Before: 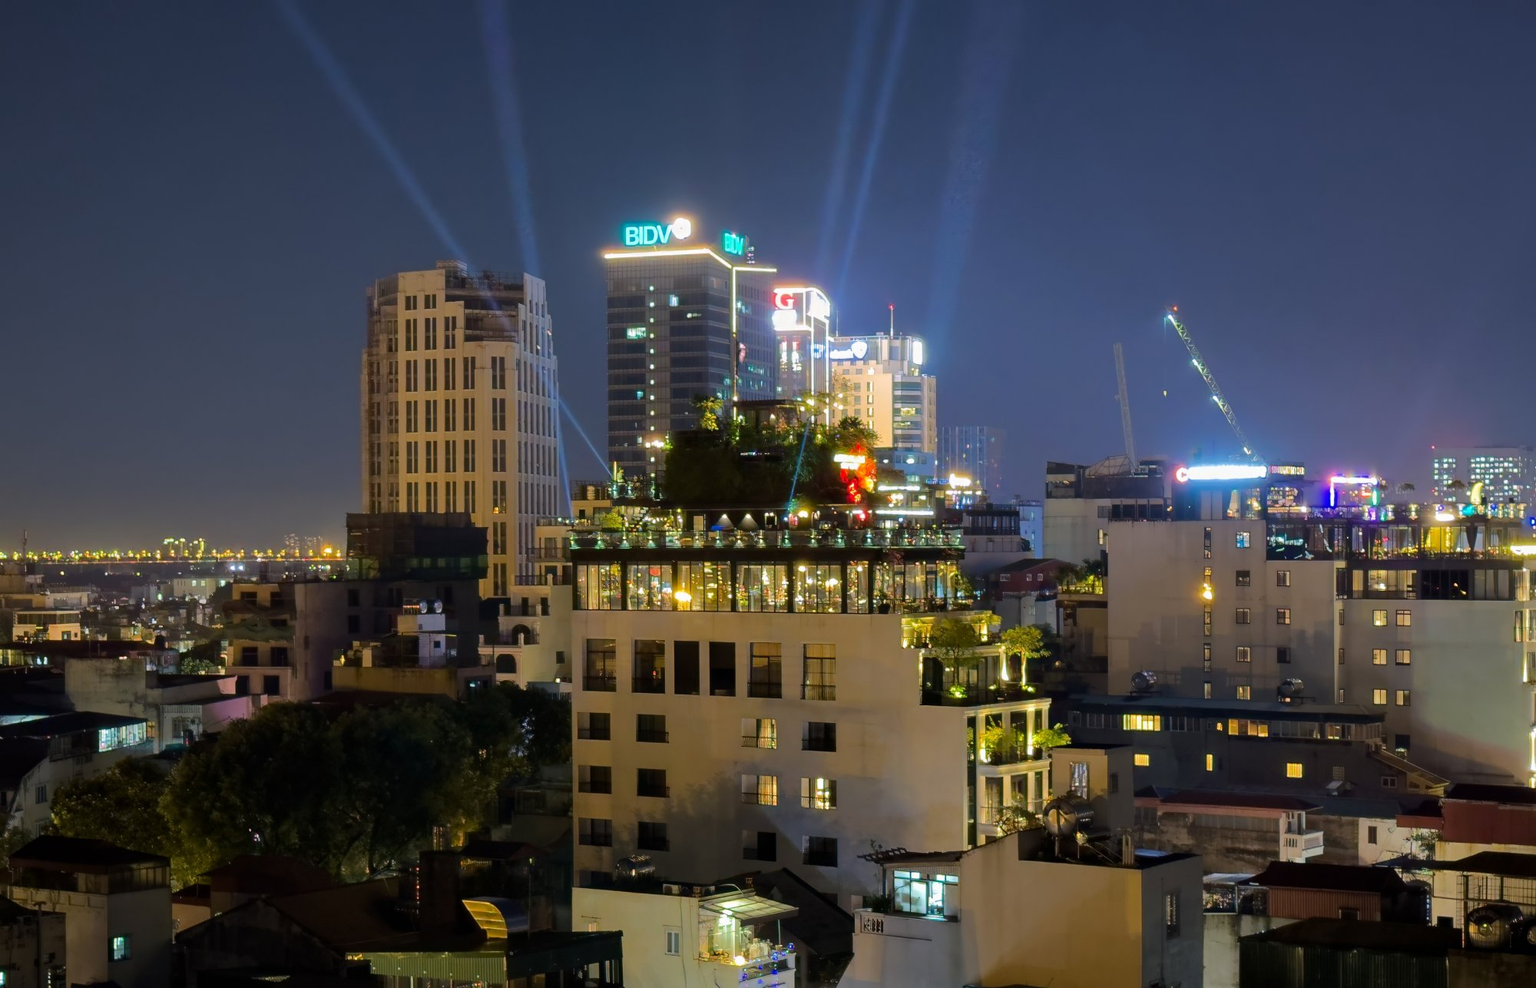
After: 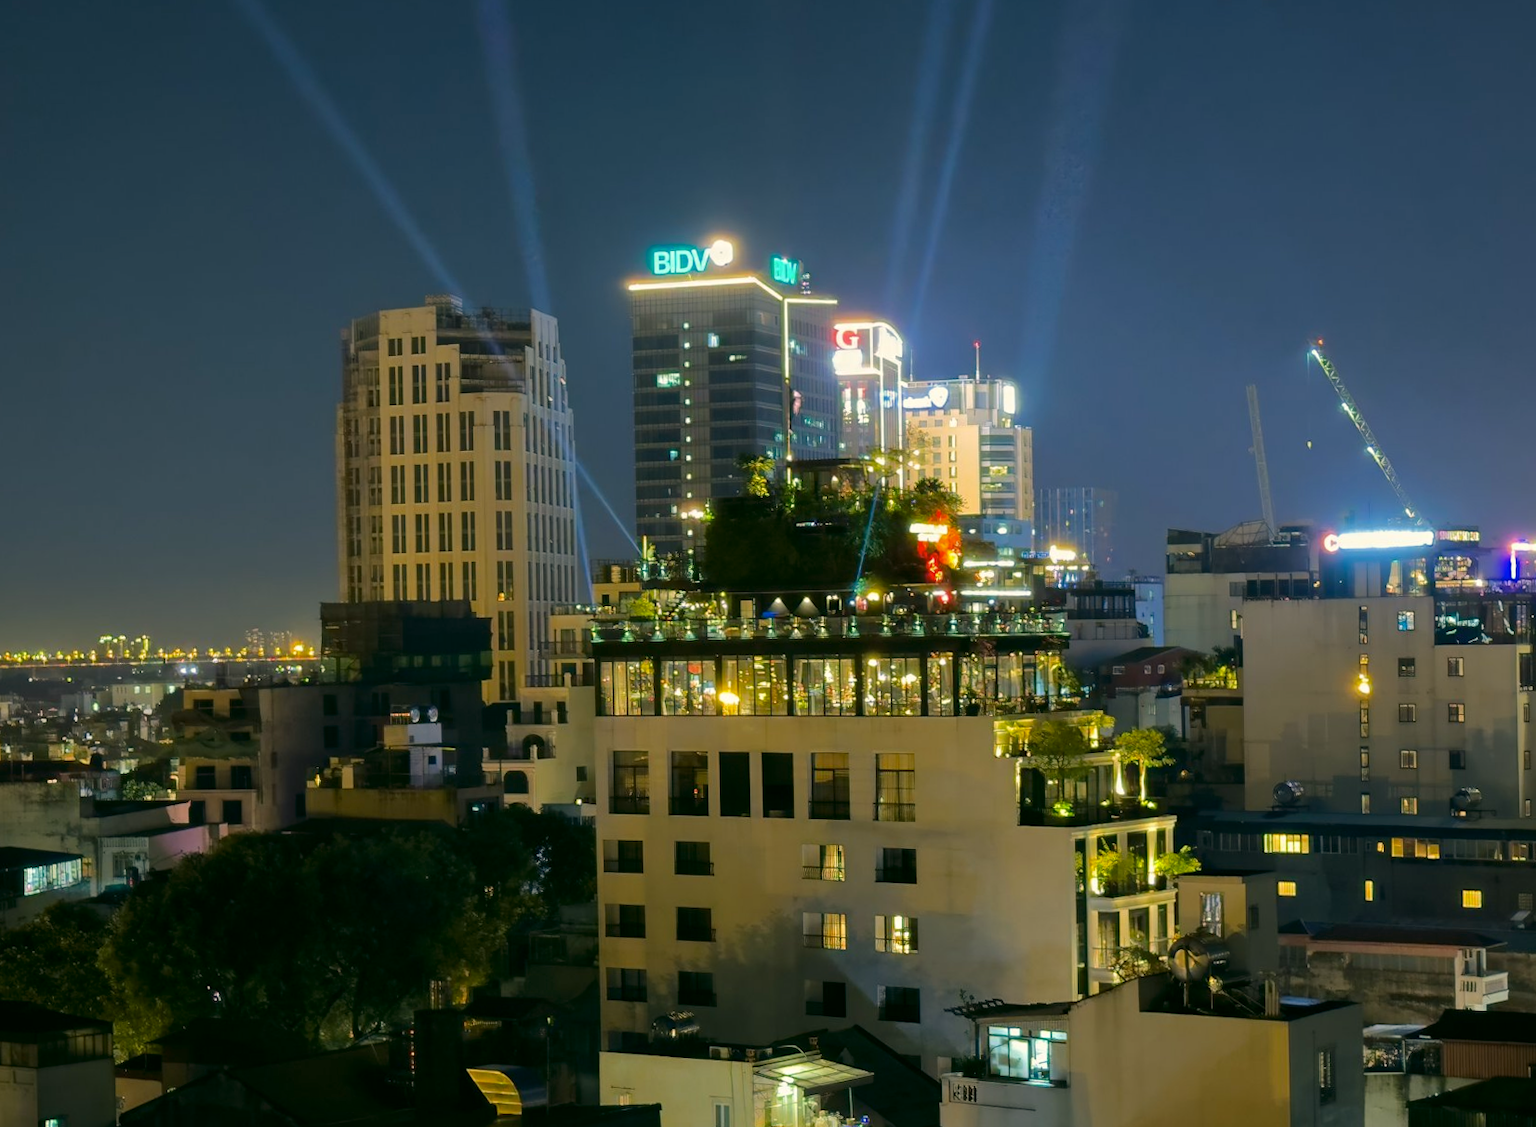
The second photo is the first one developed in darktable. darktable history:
crop and rotate: angle 0.746°, left 4.493%, top 1.192%, right 11.24%, bottom 2.577%
color correction: highlights a* -0.348, highlights b* 9.29, shadows a* -8.87, shadows b* 1.55
